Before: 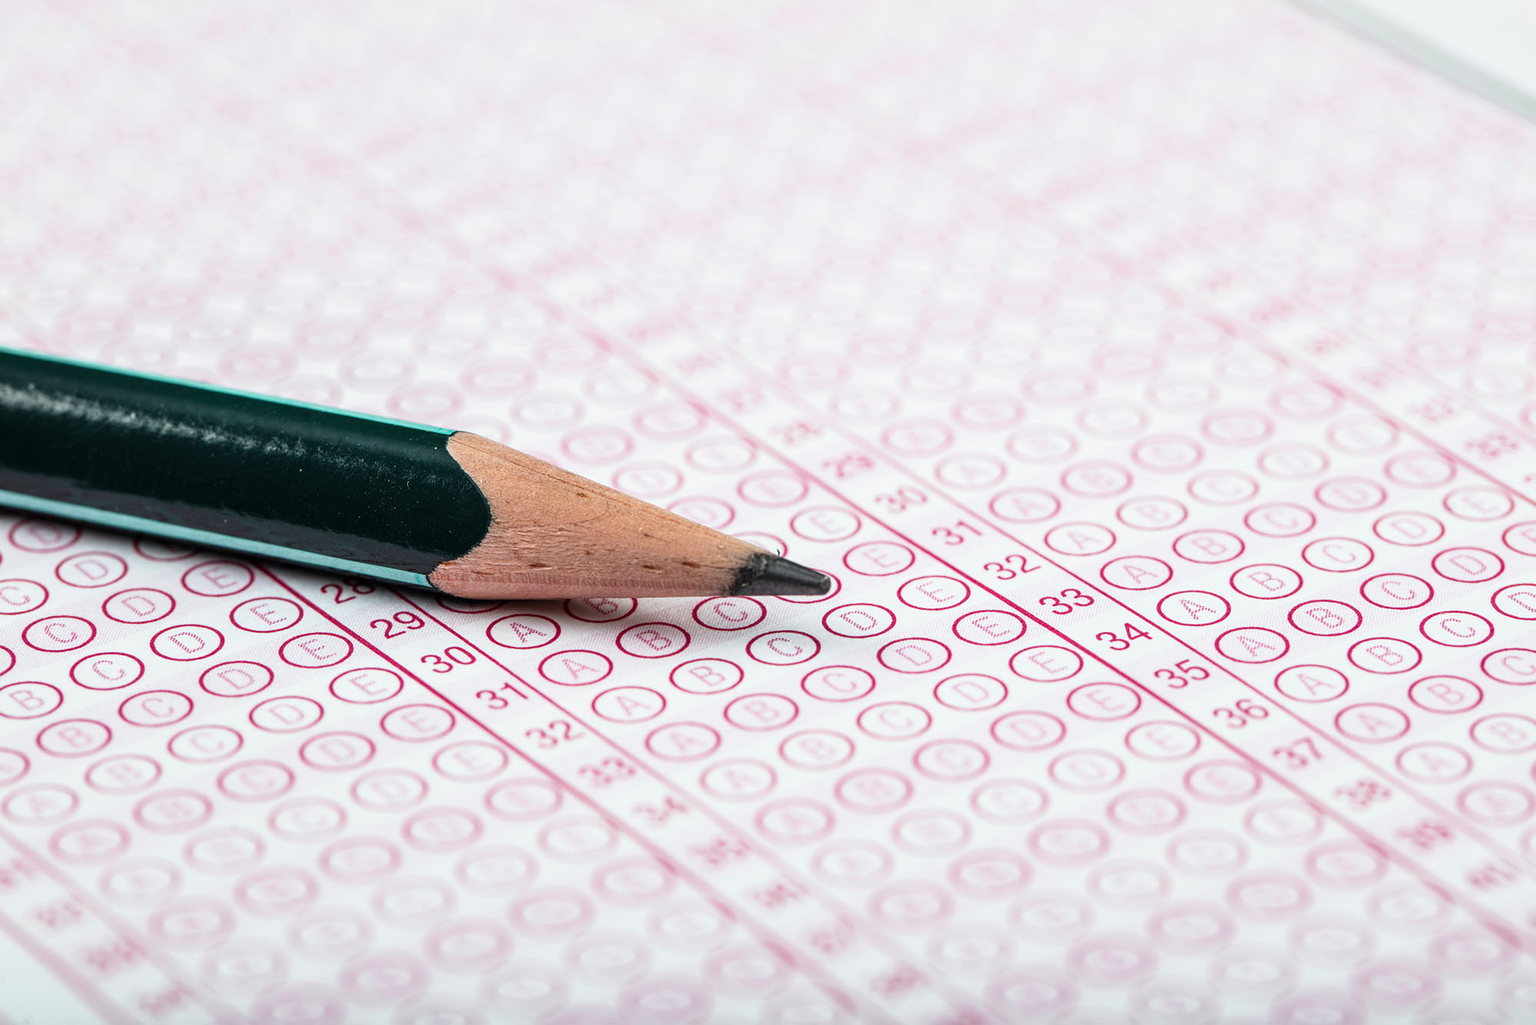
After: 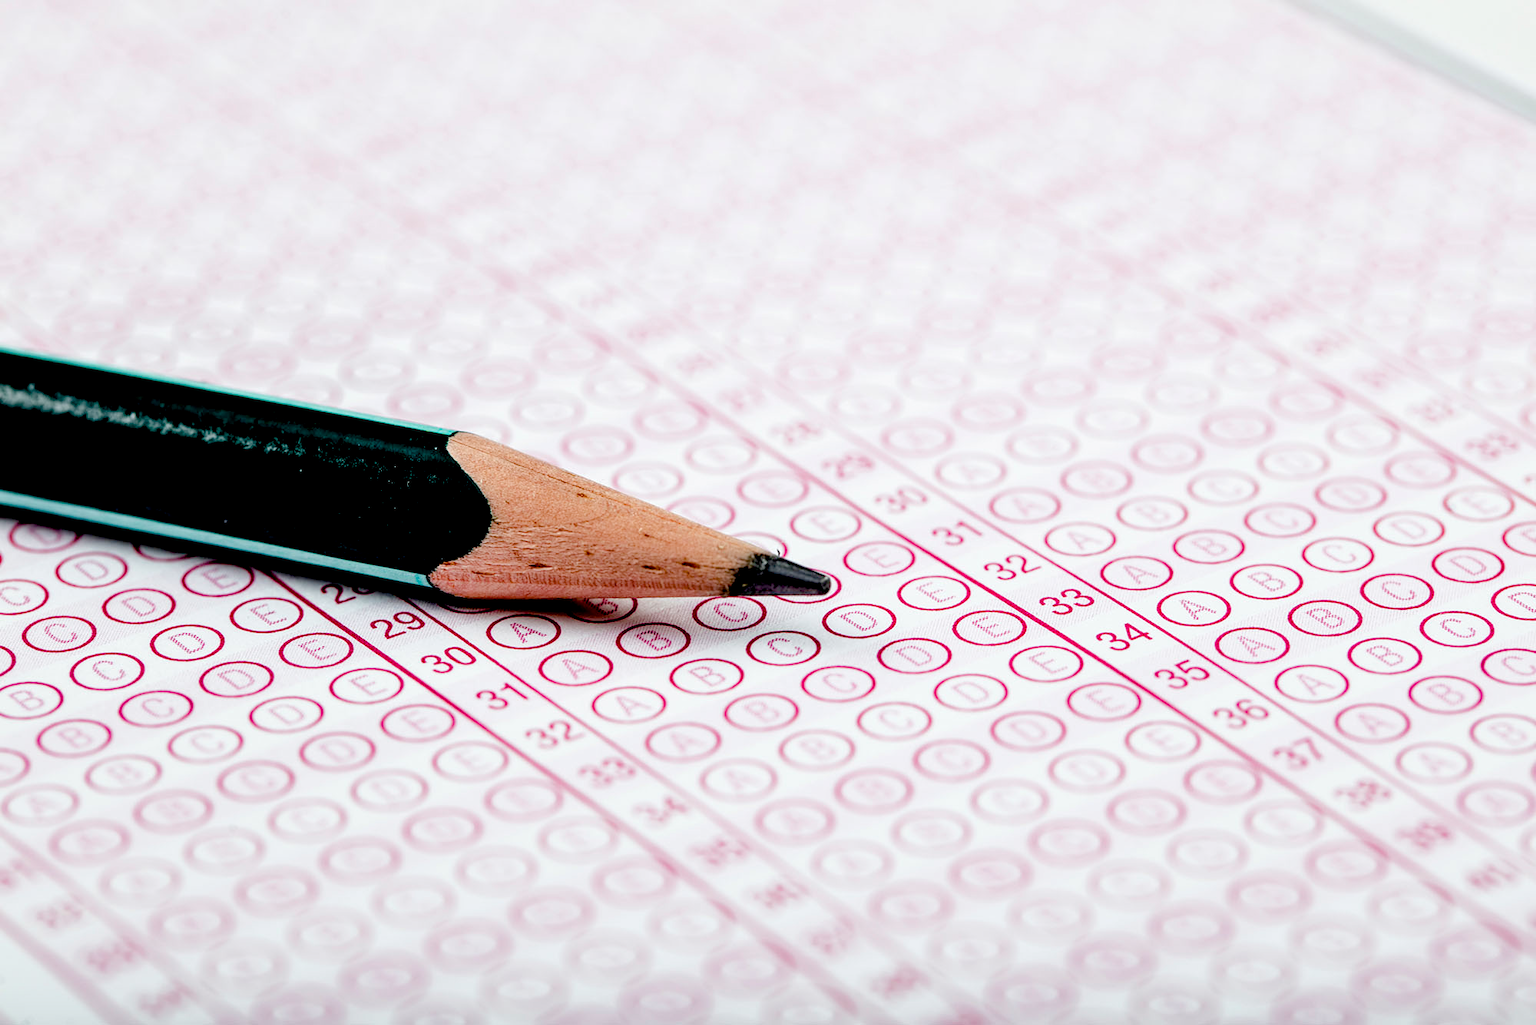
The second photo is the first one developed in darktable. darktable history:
exposure: black level correction 0.048, exposure 0.012 EV, compensate highlight preservation false
color balance rgb: perceptual saturation grading › global saturation 20%, perceptual saturation grading › highlights -49.62%, perceptual saturation grading › shadows 25.539%, perceptual brilliance grading › mid-tones 9.613%, perceptual brilliance grading › shadows 14.353%, global vibrance 15.193%
